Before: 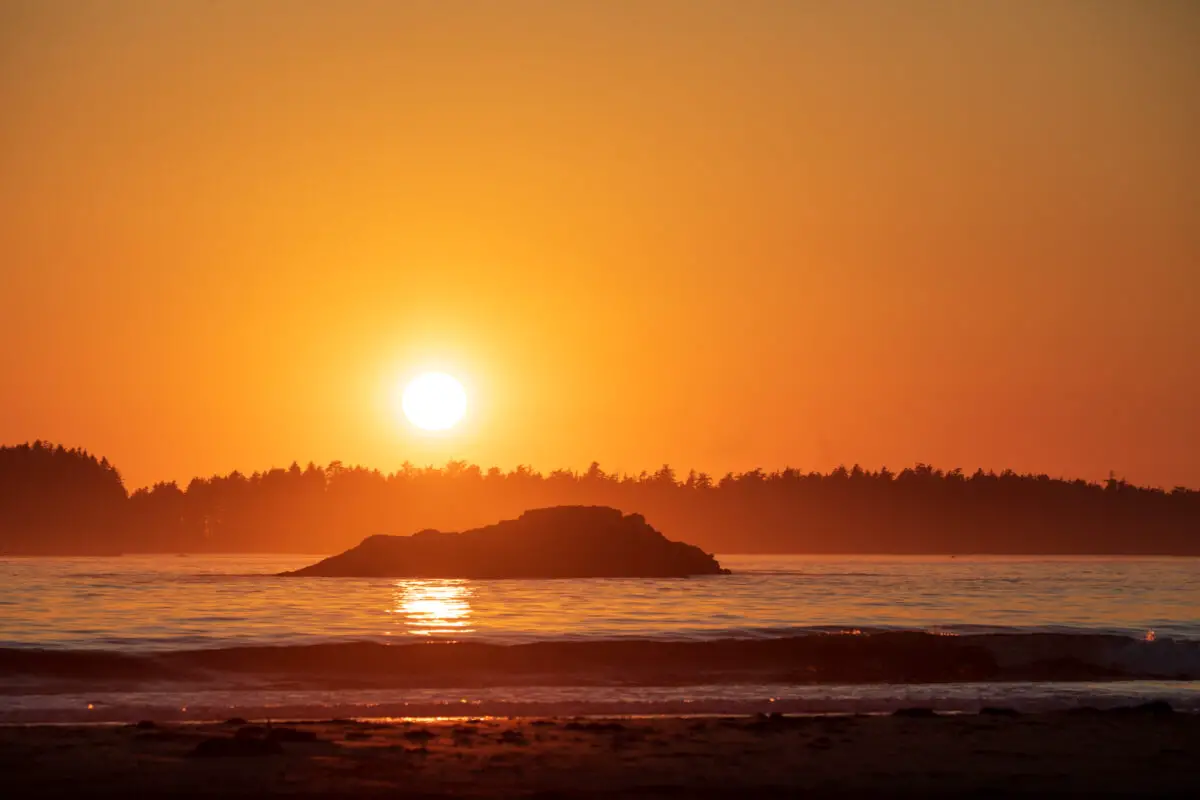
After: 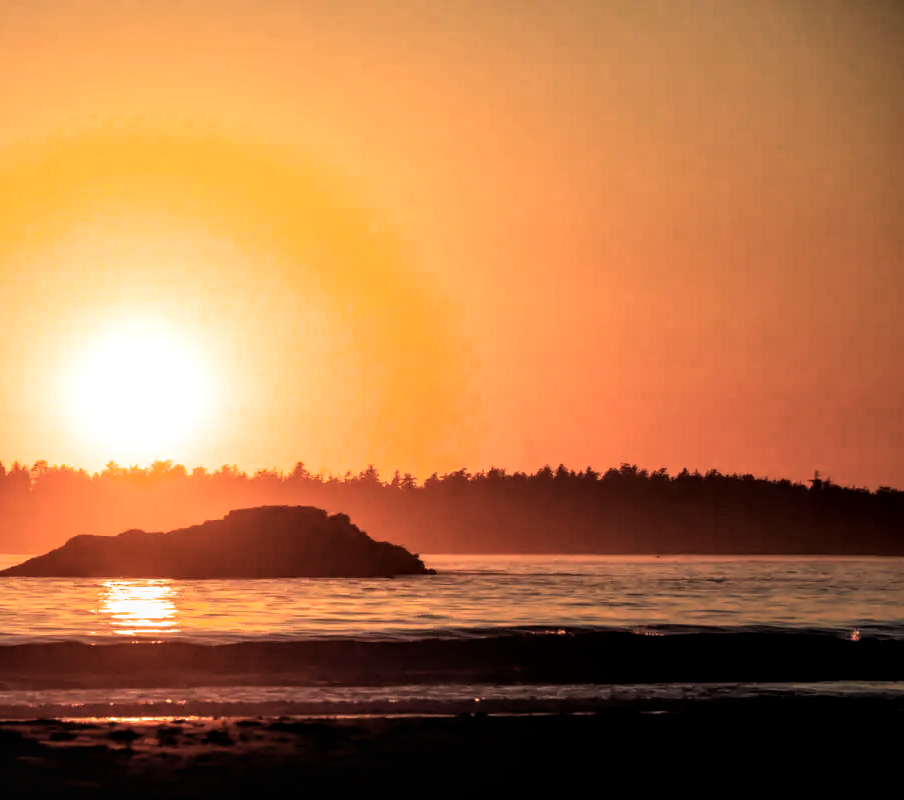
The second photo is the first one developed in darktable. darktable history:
crop and rotate: left 24.6%
local contrast: on, module defaults
filmic rgb: black relative exposure -8.2 EV, white relative exposure 2.2 EV, threshold 3 EV, hardness 7.11, latitude 85.74%, contrast 1.696, highlights saturation mix -4%, shadows ↔ highlights balance -2.69%, color science v5 (2021), contrast in shadows safe, contrast in highlights safe, enable highlight reconstruction true
